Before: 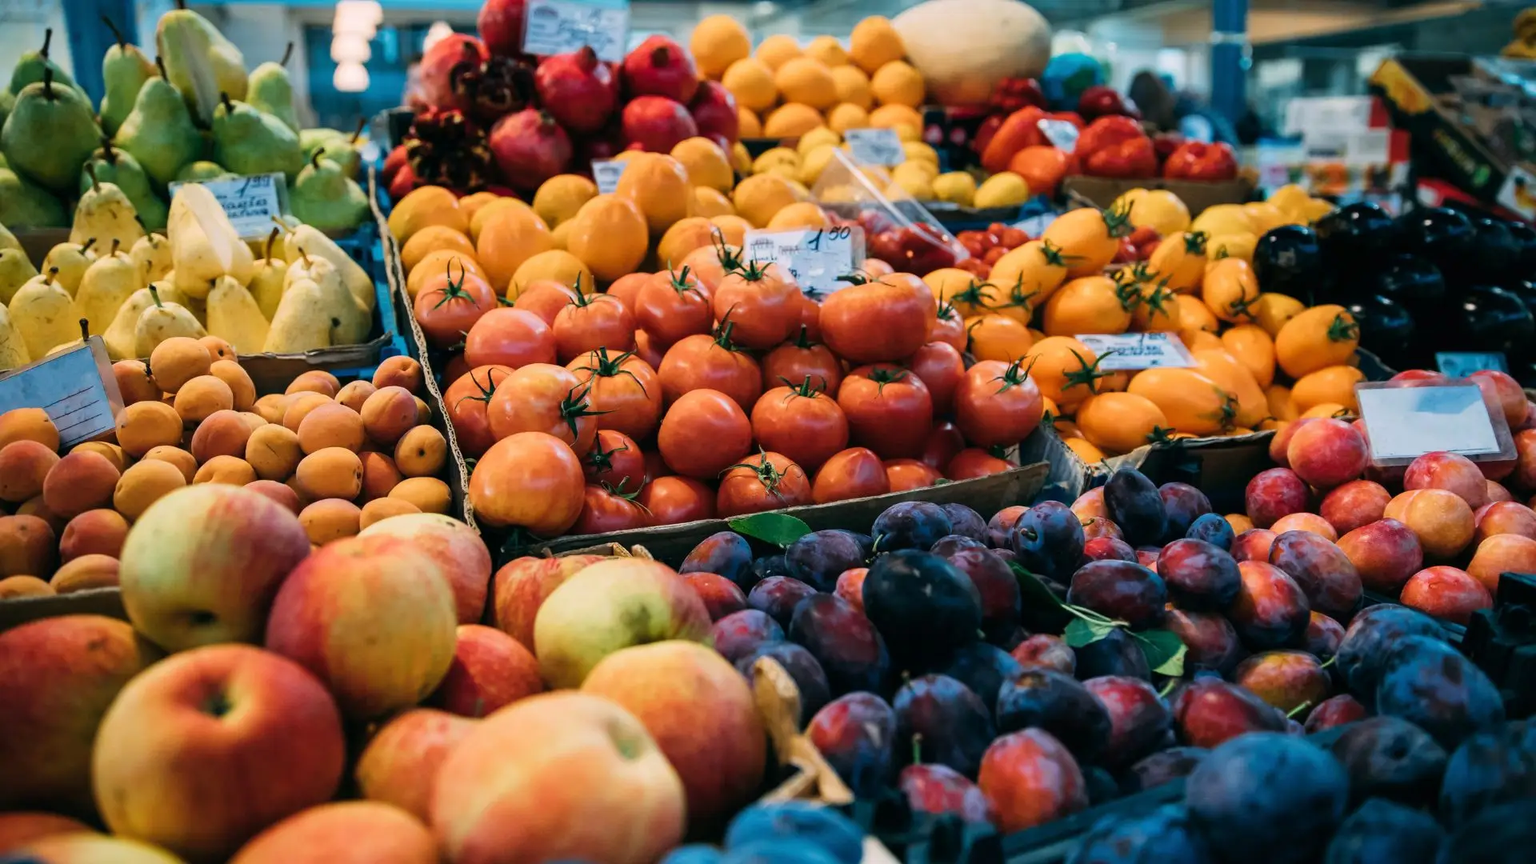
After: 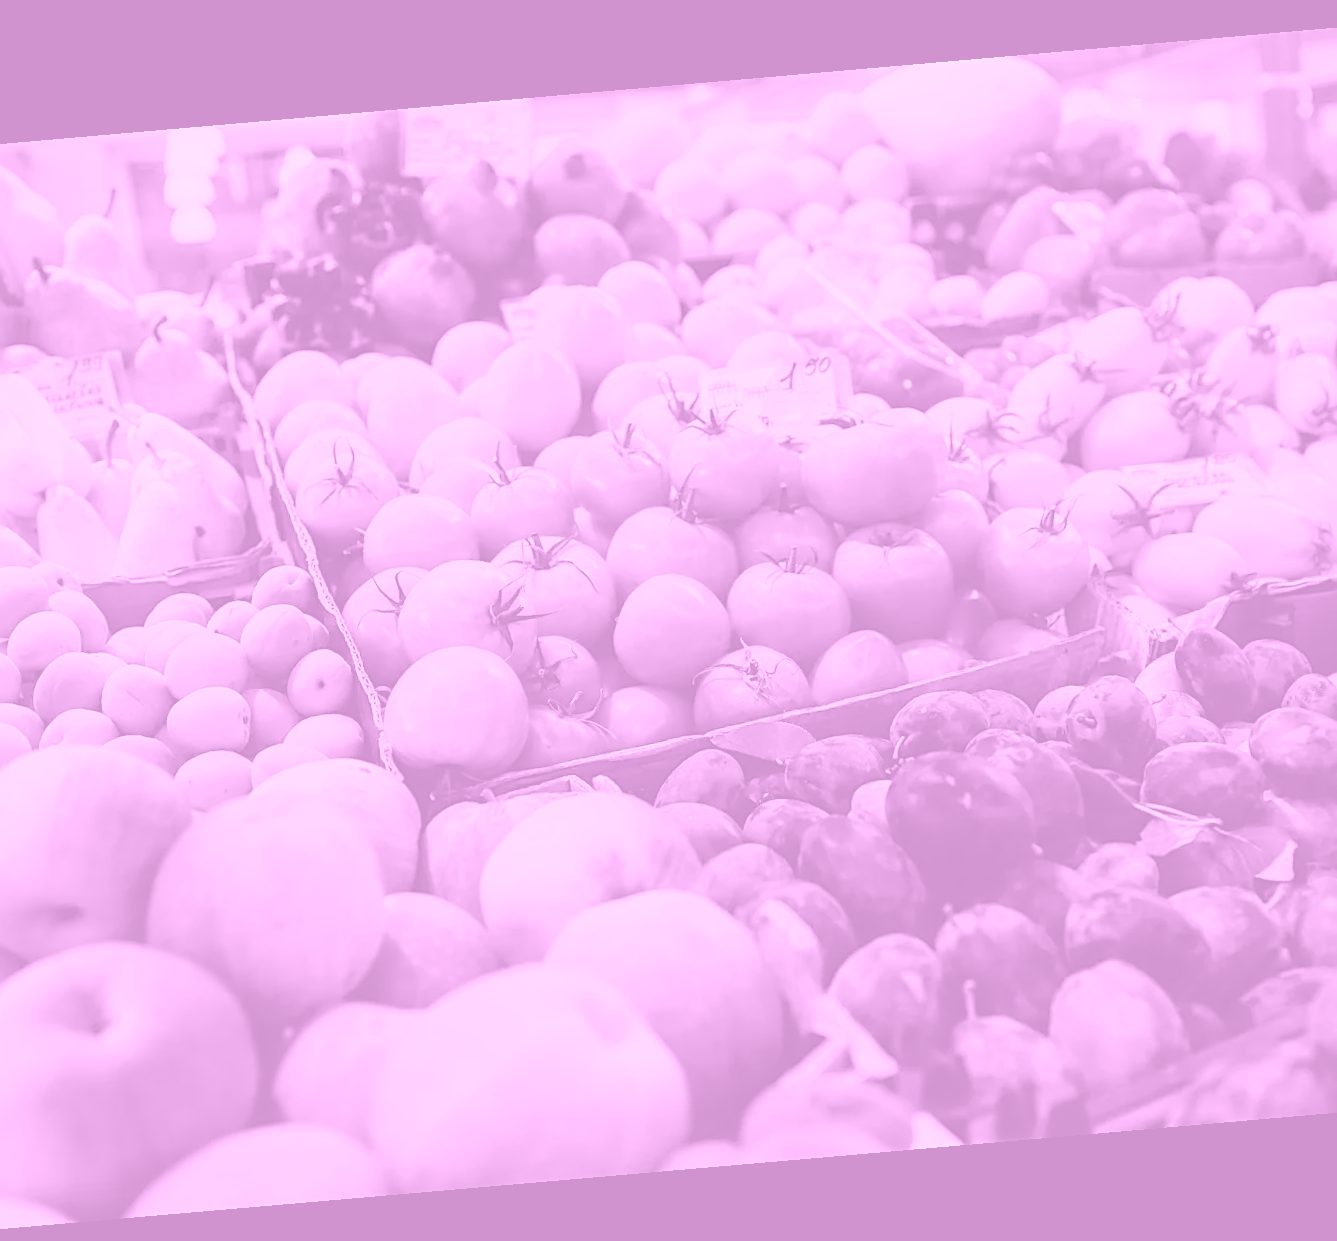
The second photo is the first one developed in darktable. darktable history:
crop and rotate: left 12.648%, right 20.685%
contrast brightness saturation: brightness 0.18, saturation -0.5
rotate and perspective: rotation -4.98°, automatic cropping off
colorize: hue 331.2°, saturation 75%, source mix 30.28%, lightness 70.52%, version 1
graduated density: rotation -180°, offset 27.42
sharpen: on, module defaults
shadows and highlights: shadows 32.83, highlights -47.7, soften with gaussian
